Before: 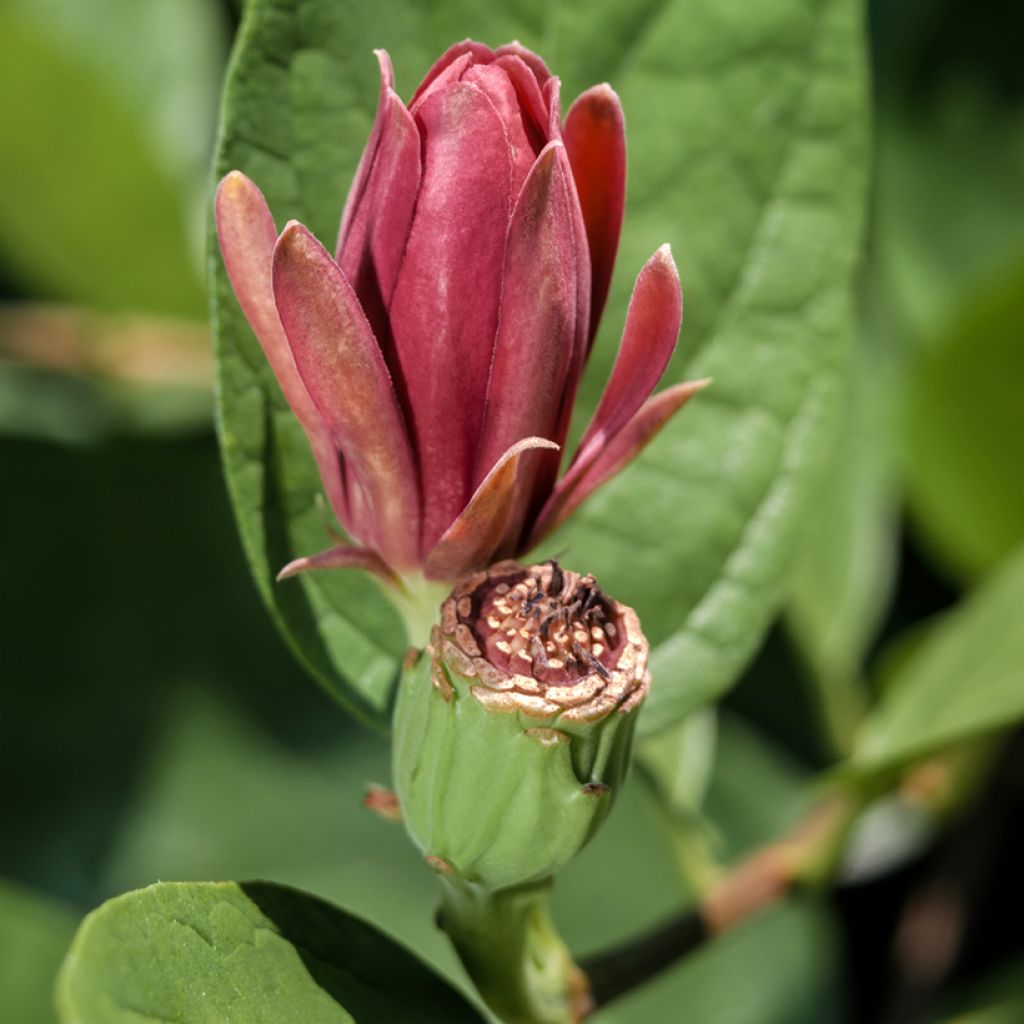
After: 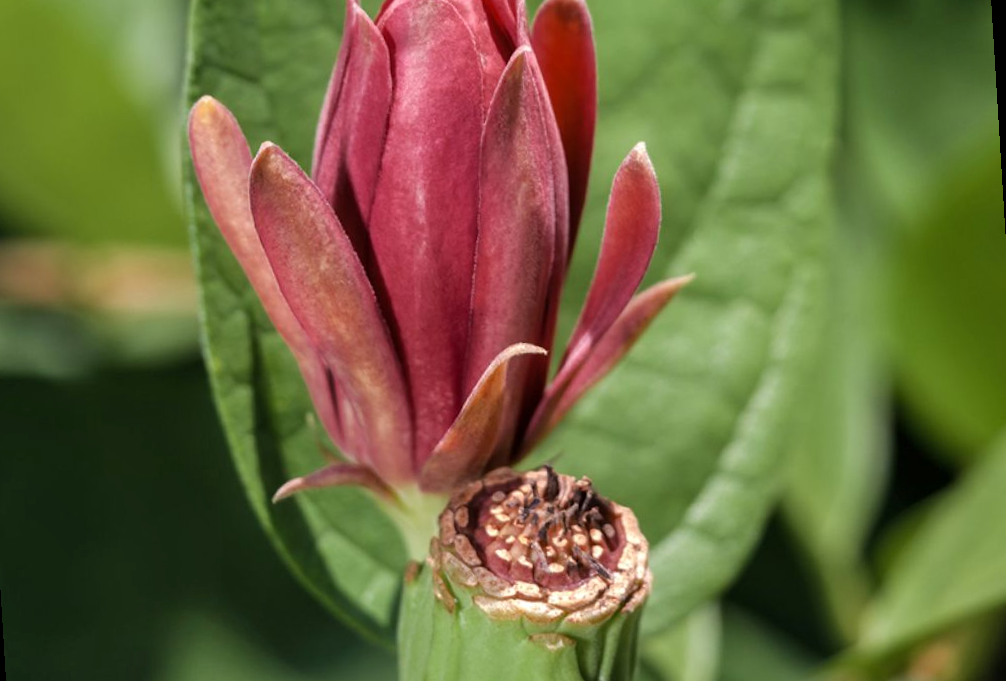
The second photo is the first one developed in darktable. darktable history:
crop: top 3.857%, bottom 21.132%
shadows and highlights: shadows 37.27, highlights -28.18, soften with gaussian
rotate and perspective: rotation -3.52°, crop left 0.036, crop right 0.964, crop top 0.081, crop bottom 0.919
